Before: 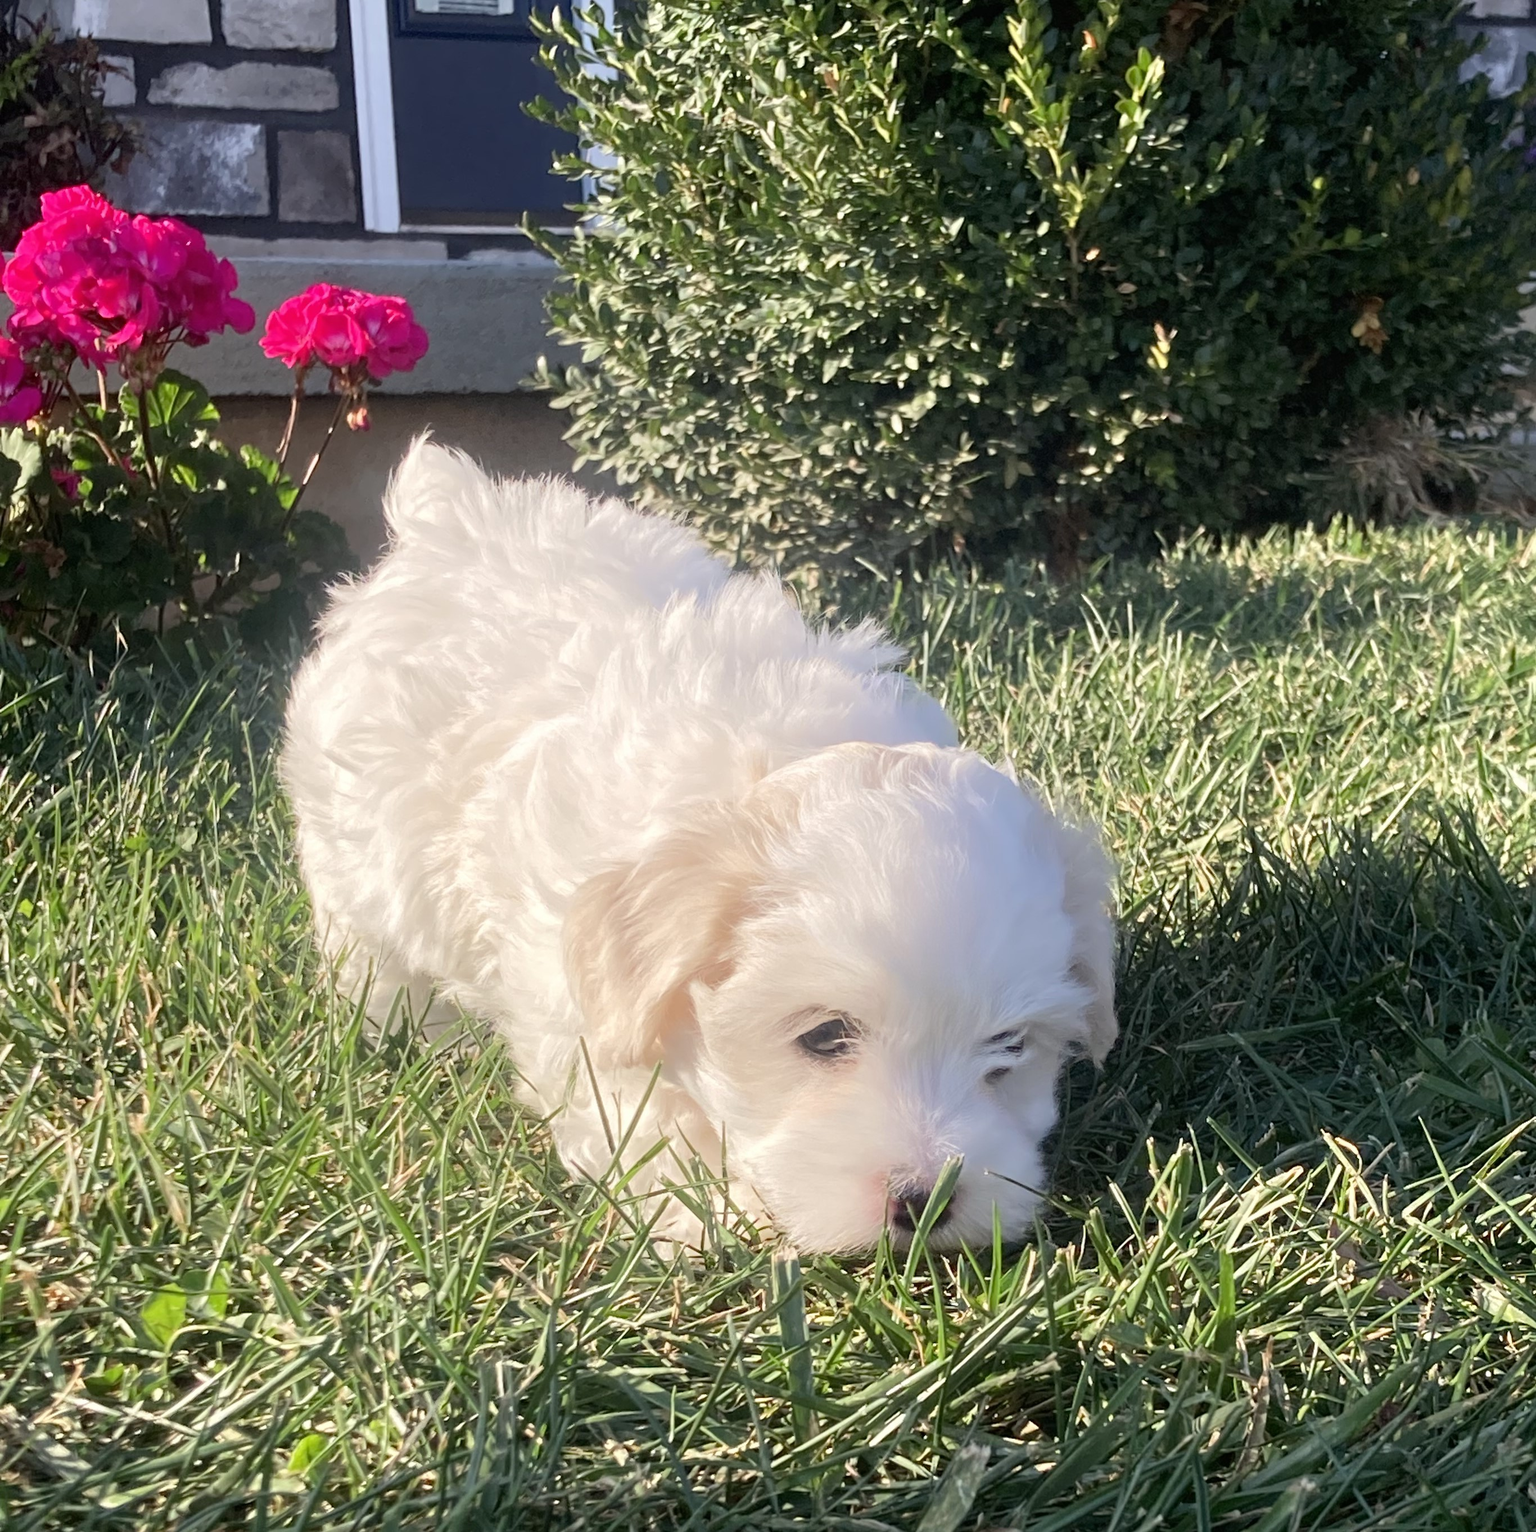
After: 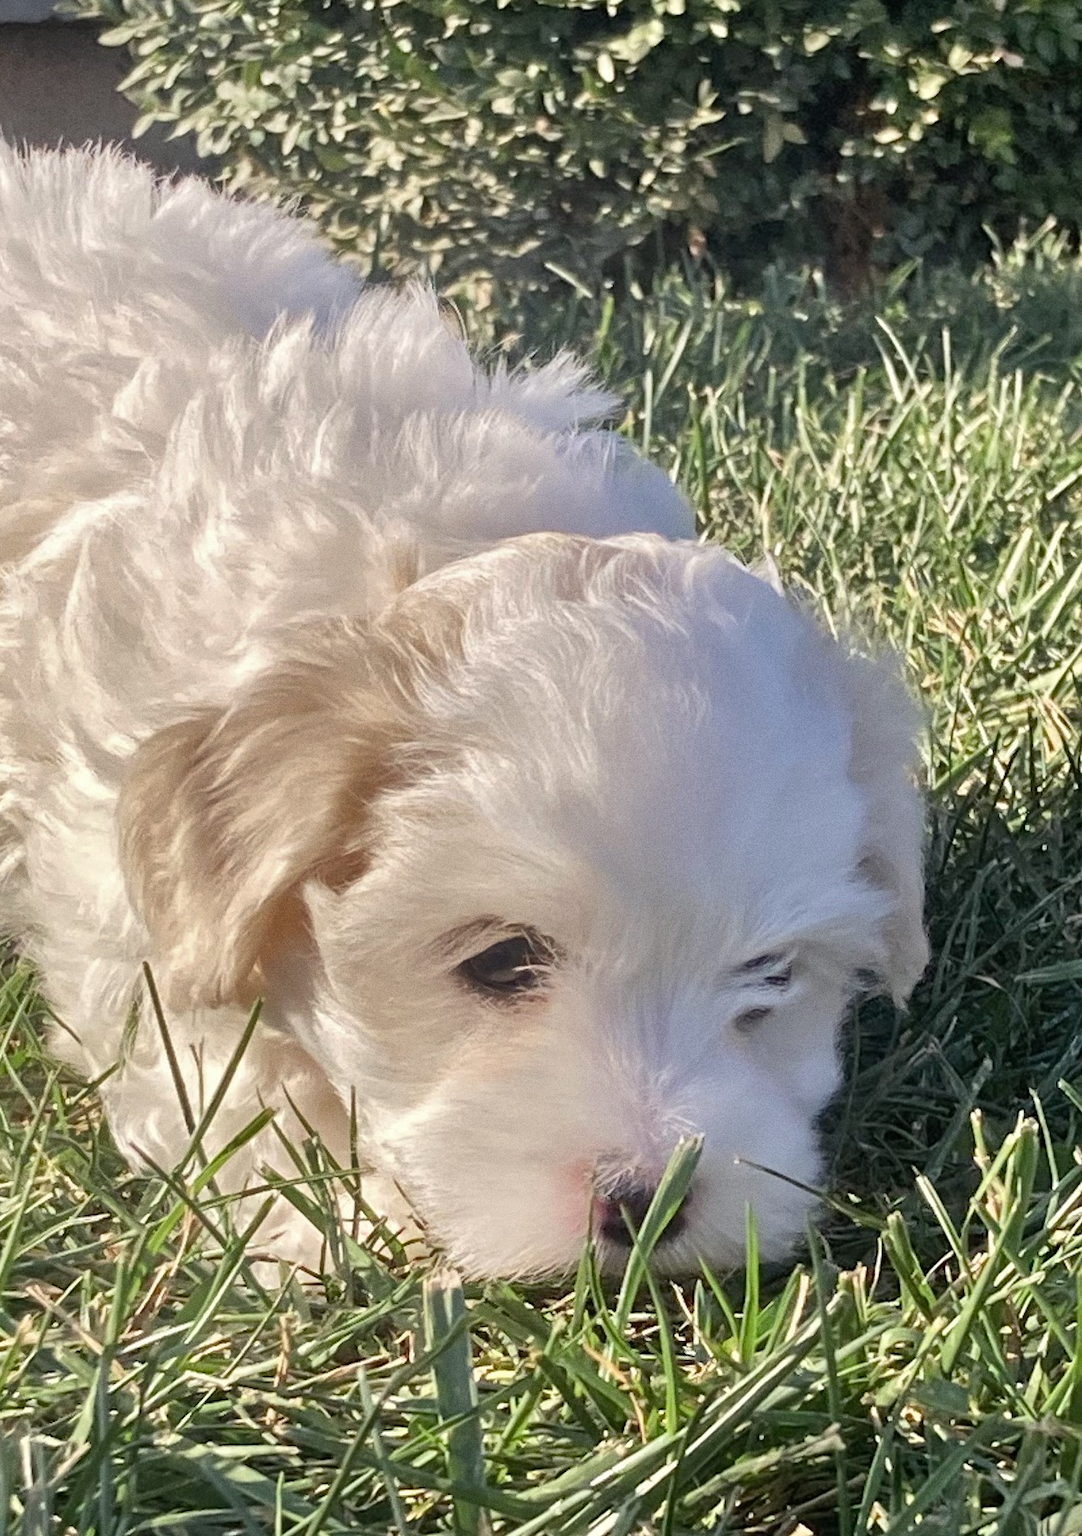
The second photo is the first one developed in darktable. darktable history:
crop: left 31.379%, top 24.658%, right 20.326%, bottom 6.628%
grain: on, module defaults
shadows and highlights: radius 100.41, shadows 50.55, highlights -64.36, highlights color adjustment 49.82%, soften with gaussian
